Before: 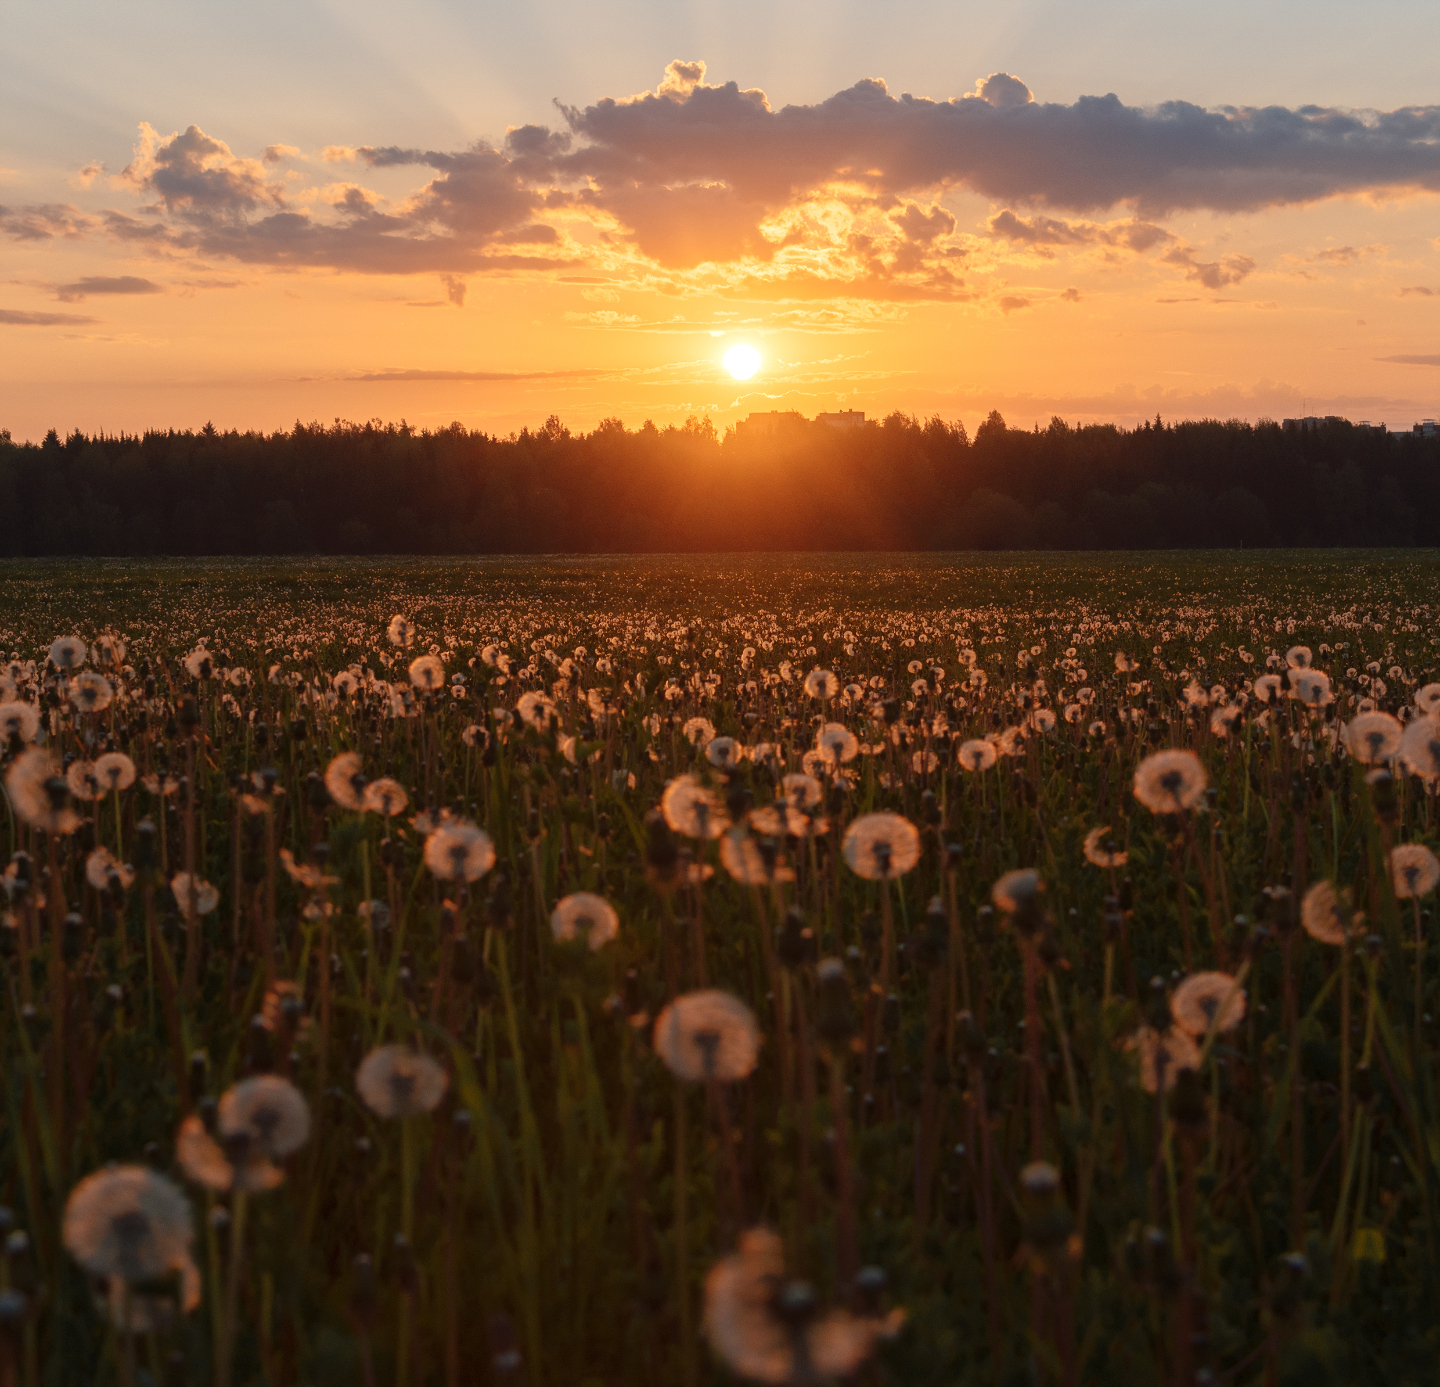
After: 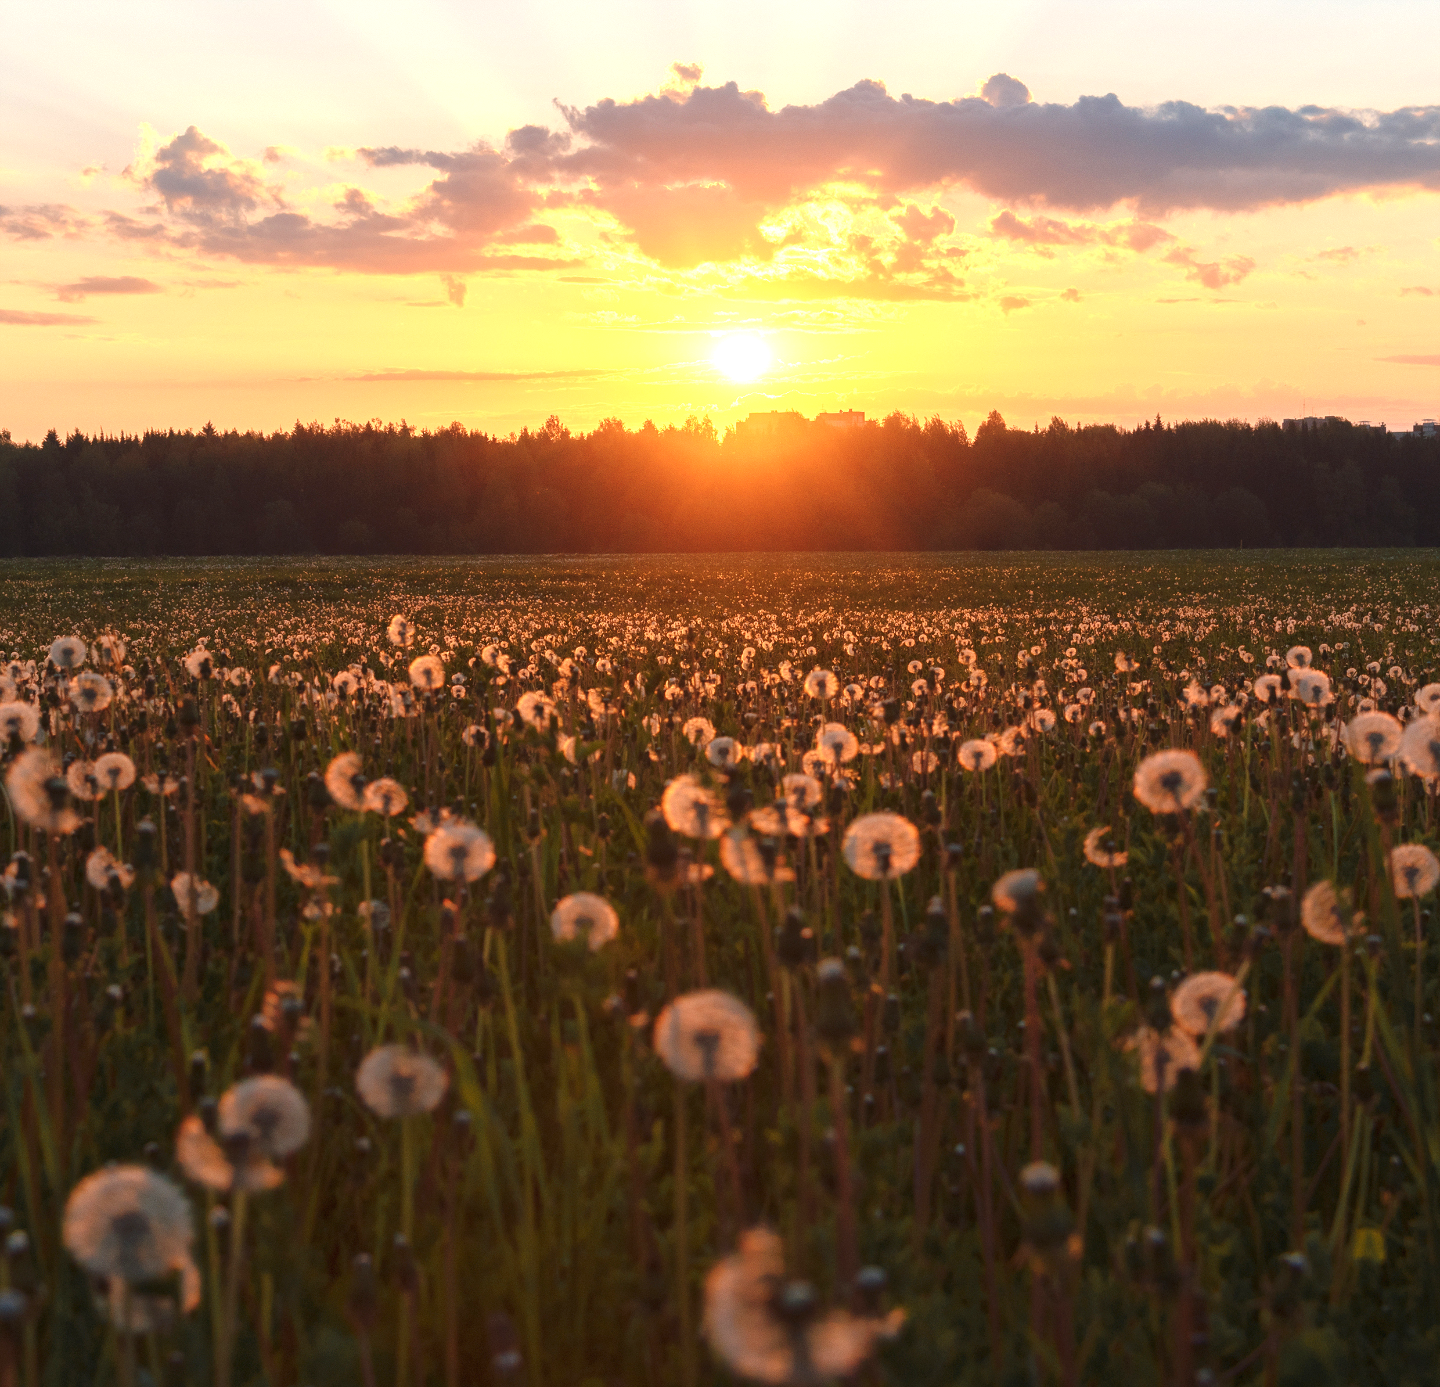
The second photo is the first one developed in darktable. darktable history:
exposure: black level correction 0, exposure 0.95 EV, compensate exposure bias true, compensate highlight preservation false
